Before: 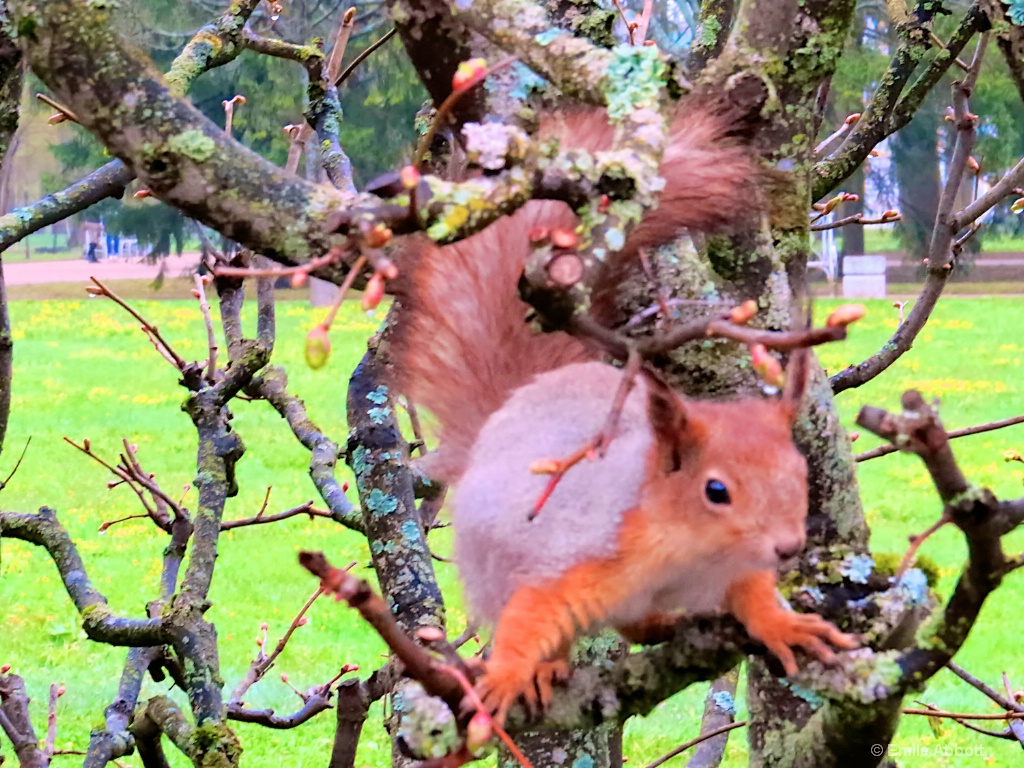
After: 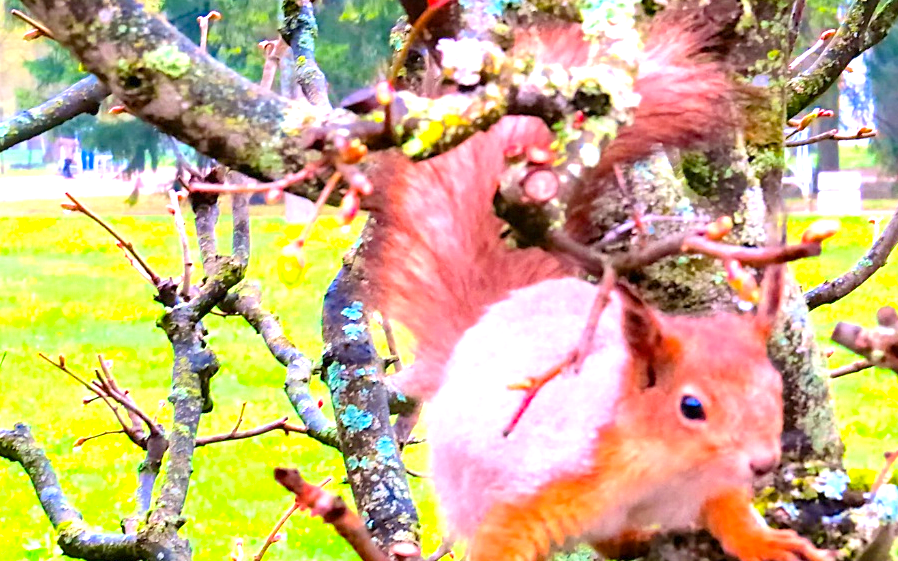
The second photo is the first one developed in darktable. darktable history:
exposure: exposure 0.606 EV, compensate exposure bias true, compensate highlight preservation false
crop and rotate: left 2.478%, top 11.042%, right 9.757%, bottom 15.814%
color balance rgb: perceptual saturation grading › global saturation 29.935%, perceptual brilliance grading › global brilliance 18.613%, contrast -9.817%
